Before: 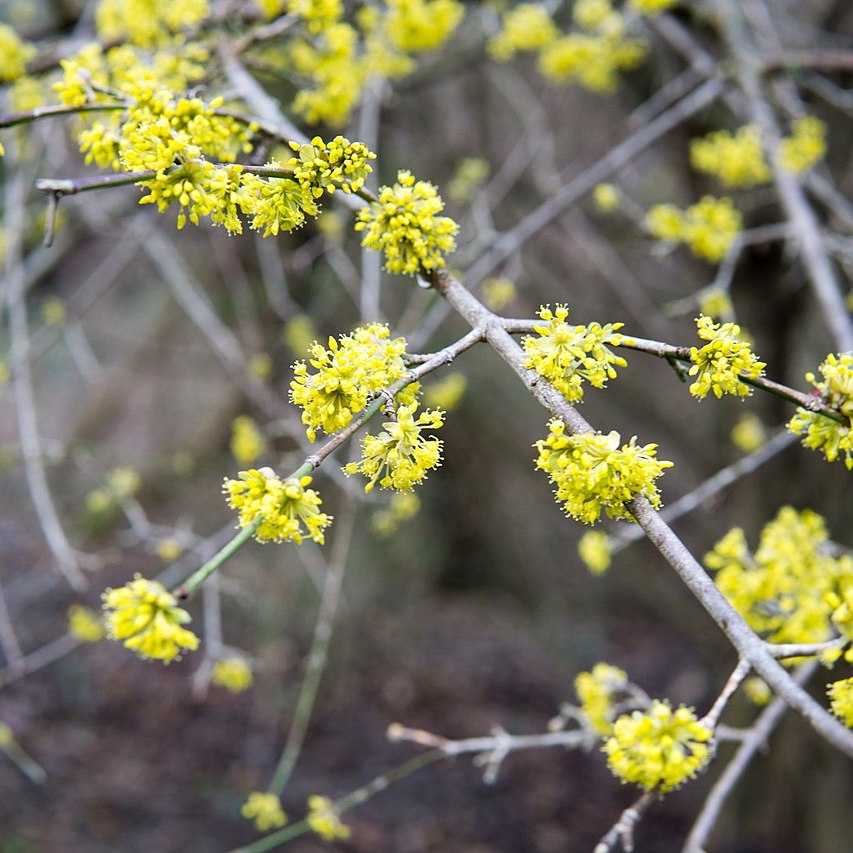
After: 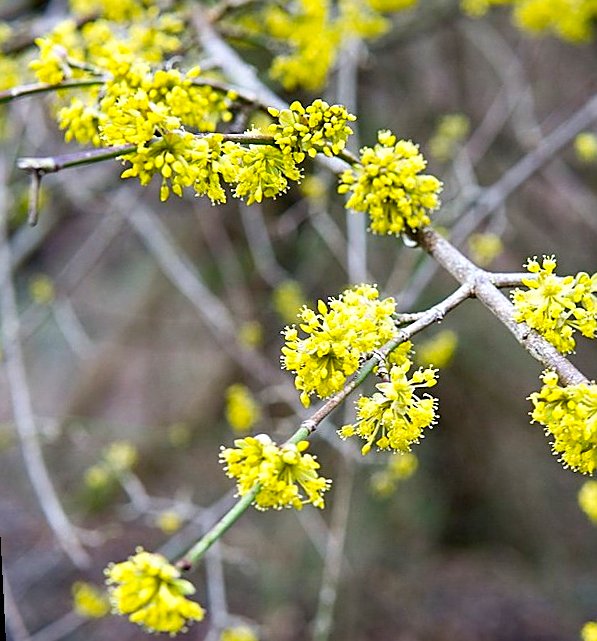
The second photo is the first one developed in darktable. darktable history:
crop: right 28.885%, bottom 16.626%
rotate and perspective: rotation -3°, crop left 0.031, crop right 0.968, crop top 0.07, crop bottom 0.93
sharpen: on, module defaults
color balance rgb: linear chroma grading › shadows 16%, perceptual saturation grading › global saturation 8%, perceptual saturation grading › shadows 4%, perceptual brilliance grading › global brilliance 2%, perceptual brilliance grading › highlights 8%, perceptual brilliance grading › shadows -4%, global vibrance 16%, saturation formula JzAzBz (2021)
